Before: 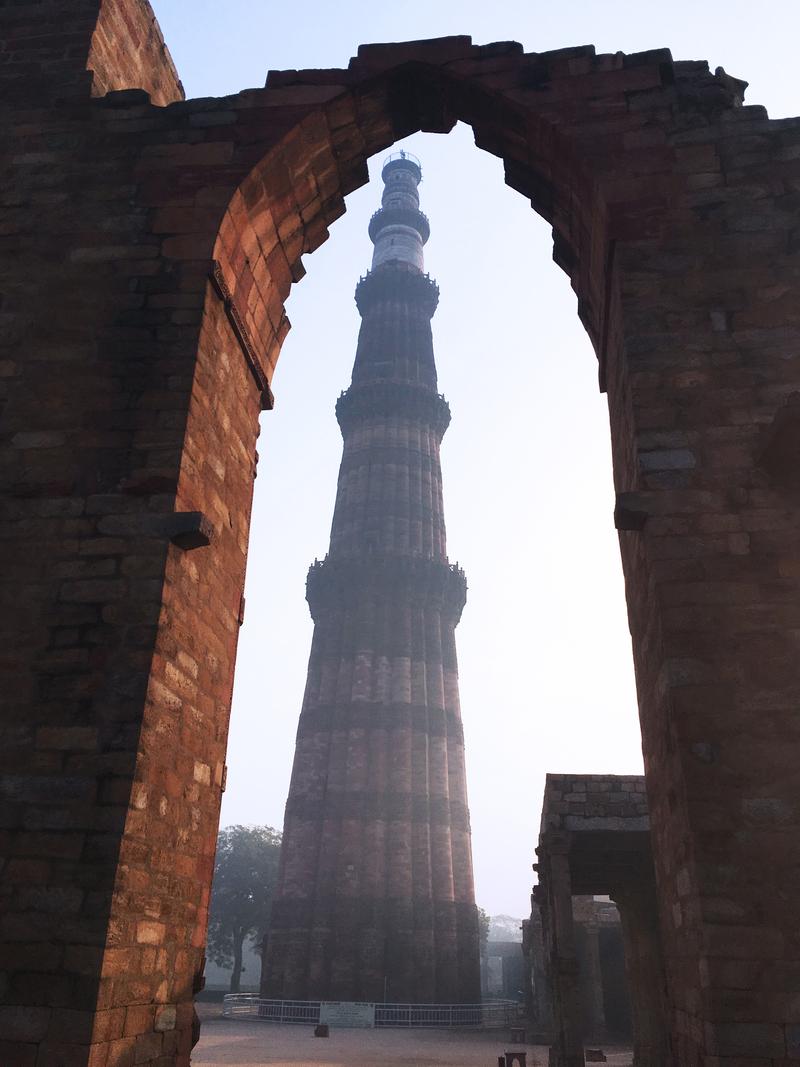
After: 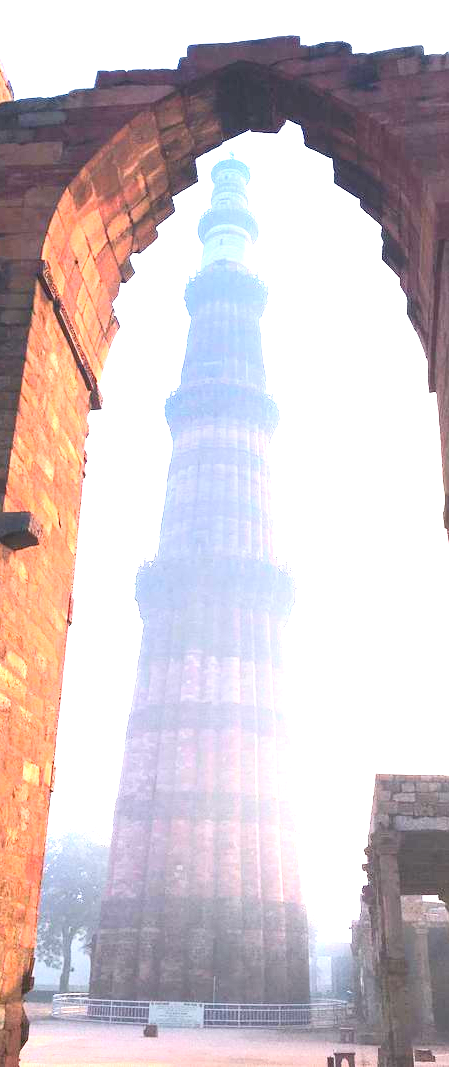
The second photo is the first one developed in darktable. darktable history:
contrast brightness saturation: contrast 0.202, brightness 0.159, saturation 0.22
exposure: exposure 2.227 EV, compensate highlight preservation false
crop: left 21.491%, right 22.369%
